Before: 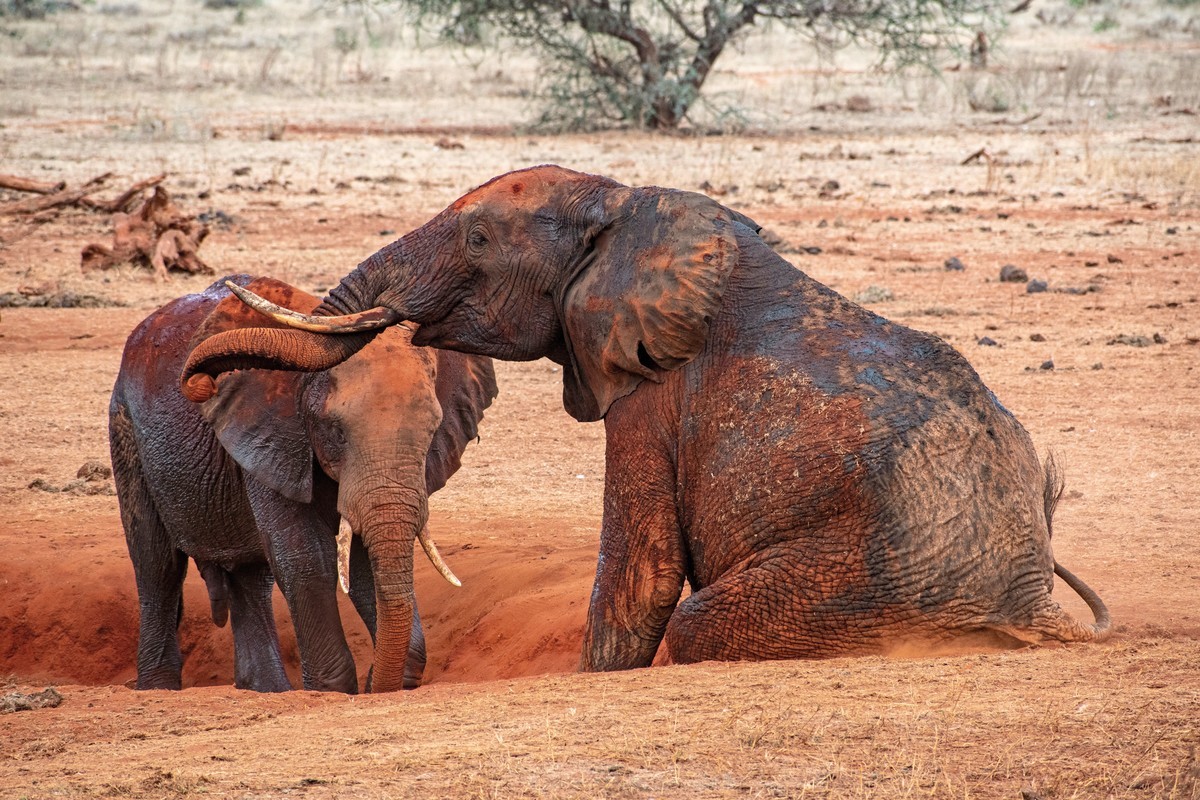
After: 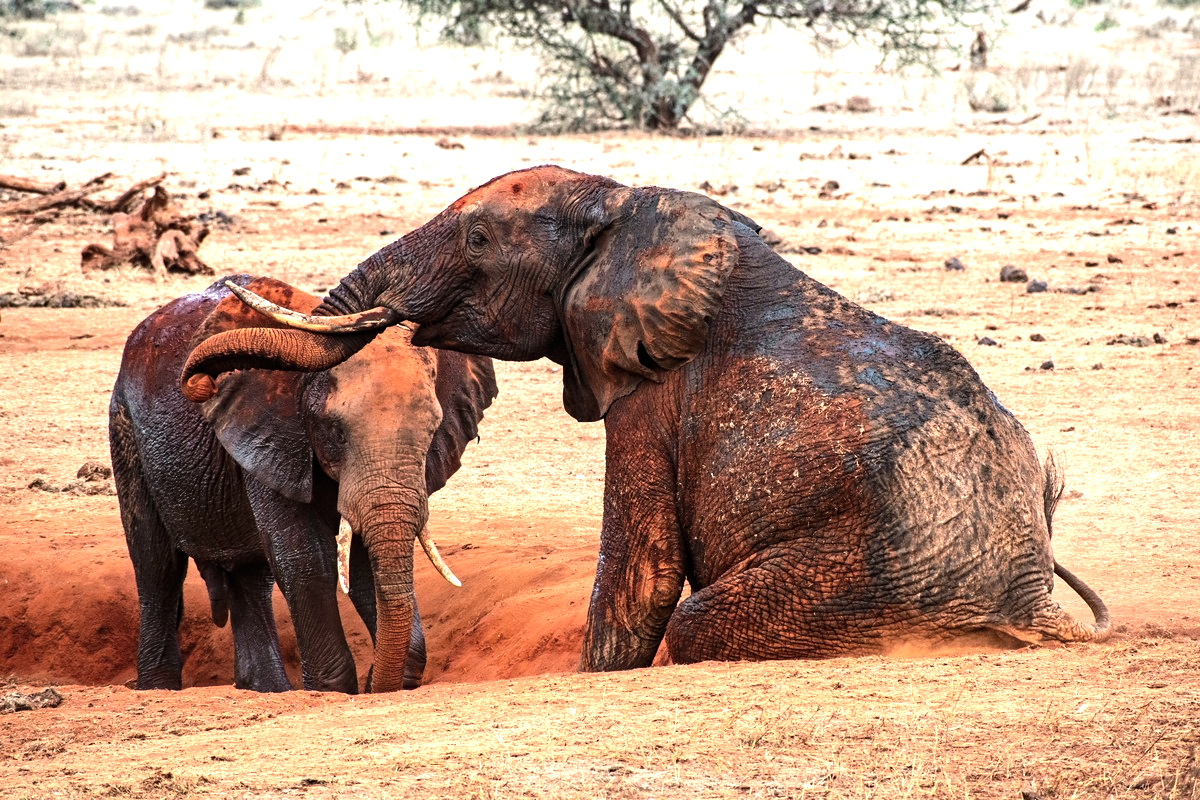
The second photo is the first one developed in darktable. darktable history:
tone equalizer: -8 EV -1.08 EV, -7 EV -1 EV, -6 EV -0.904 EV, -5 EV -0.572 EV, -3 EV 0.549 EV, -2 EV 0.866 EV, -1 EV 1.01 EV, +0 EV 1.06 EV, edges refinement/feathering 500, mask exposure compensation -1.57 EV, preserve details no
